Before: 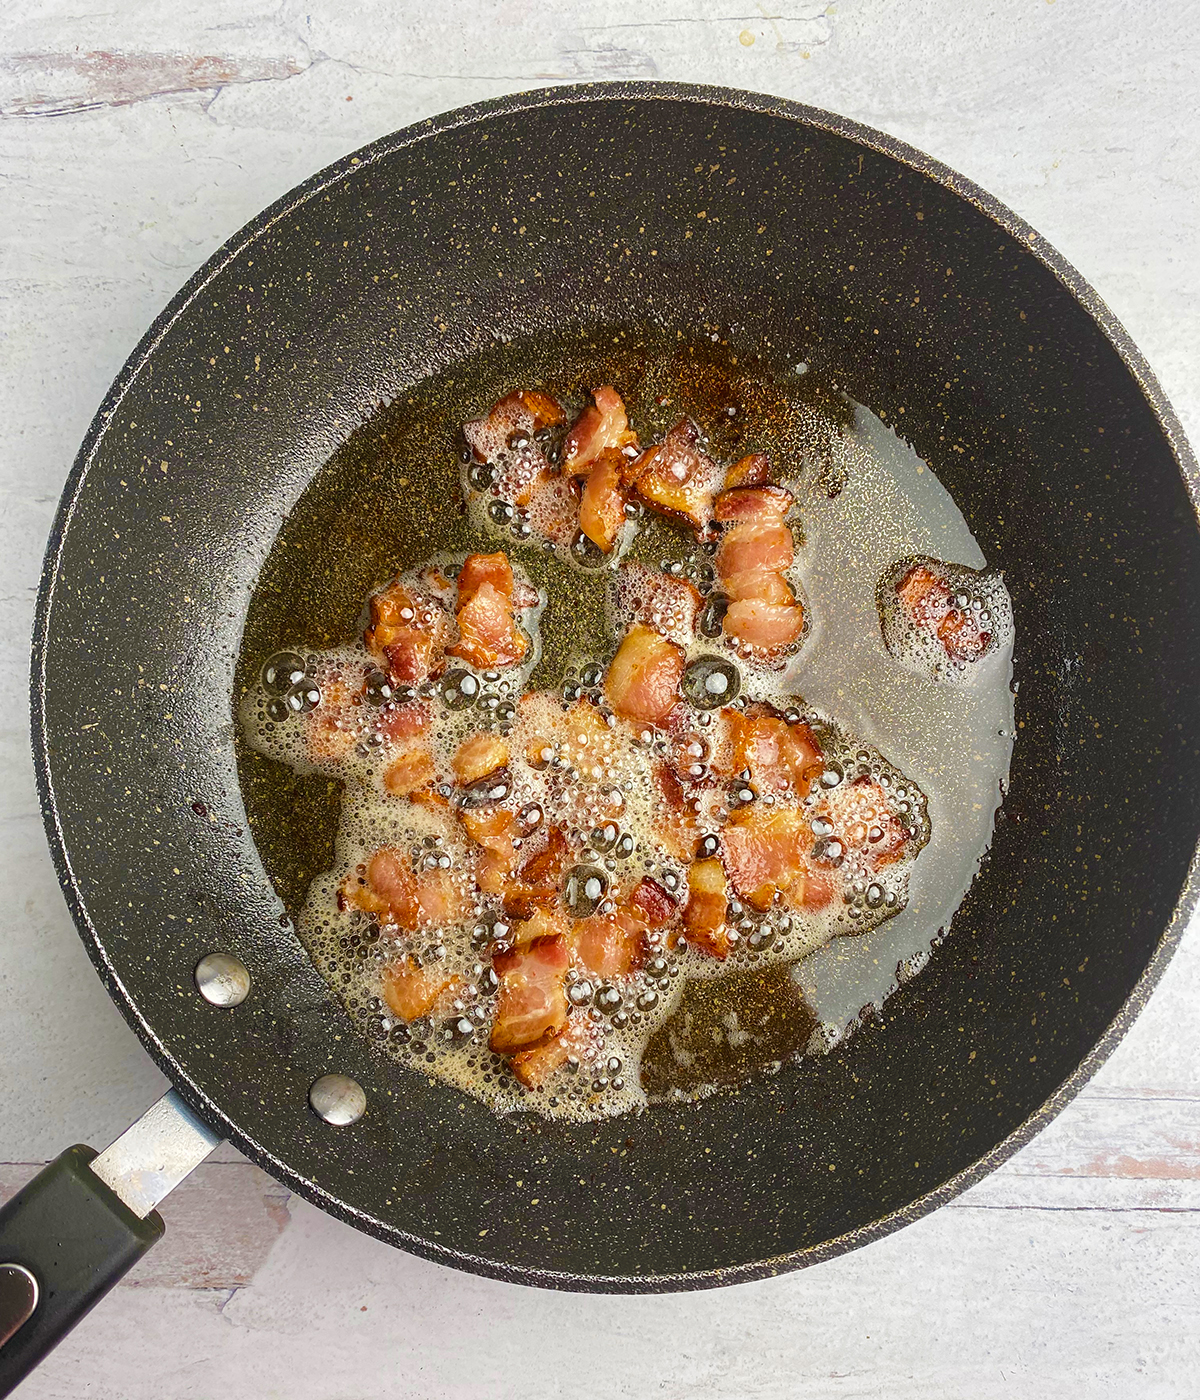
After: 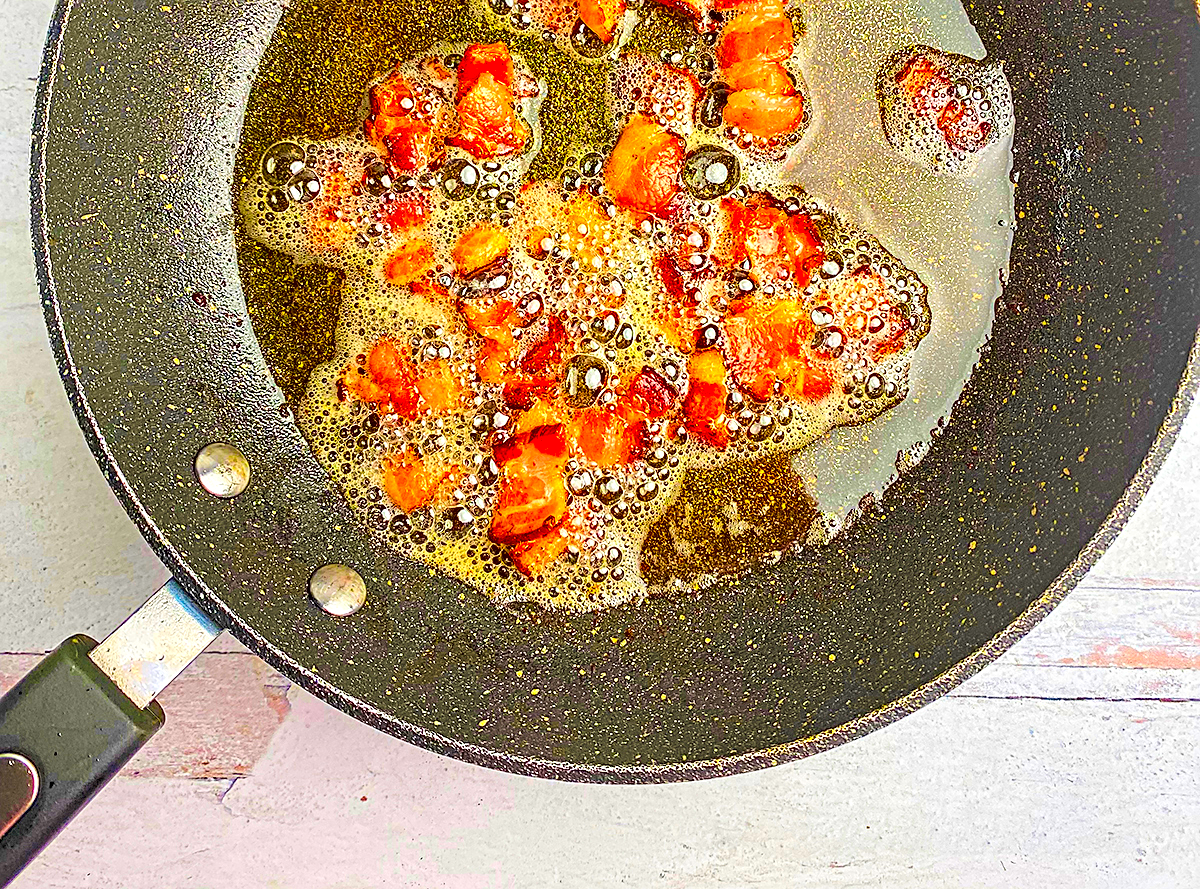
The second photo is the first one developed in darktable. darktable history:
color correction: saturation 2.15
contrast brightness saturation: contrast 0.1, brightness 0.3, saturation 0.14
sharpen: on, module defaults
crop and rotate: top 36.435%
contrast equalizer: octaves 7, y [[0.5, 0.542, 0.583, 0.625, 0.667, 0.708], [0.5 ×6], [0.5 ×6], [0 ×6], [0 ×6]]
